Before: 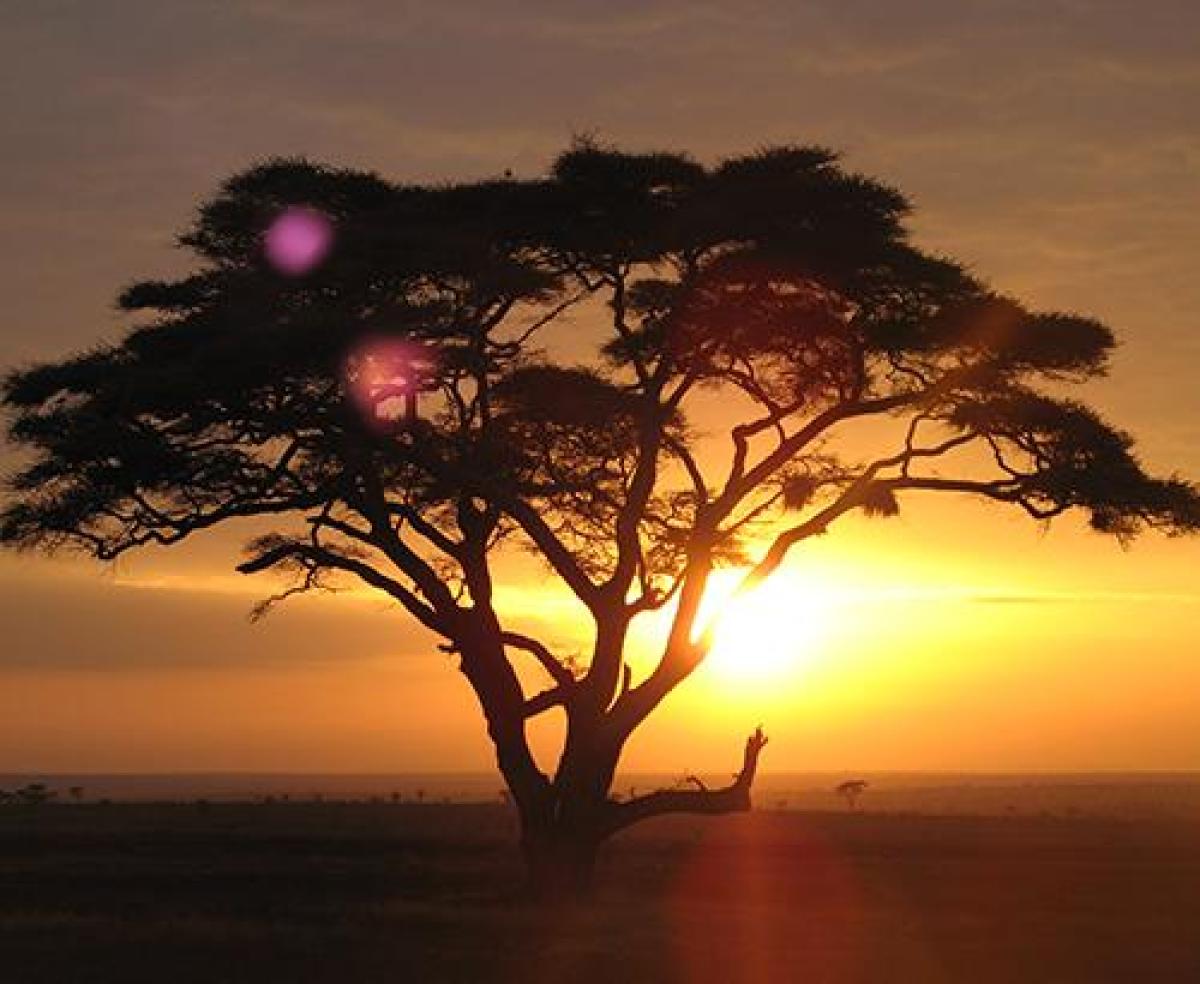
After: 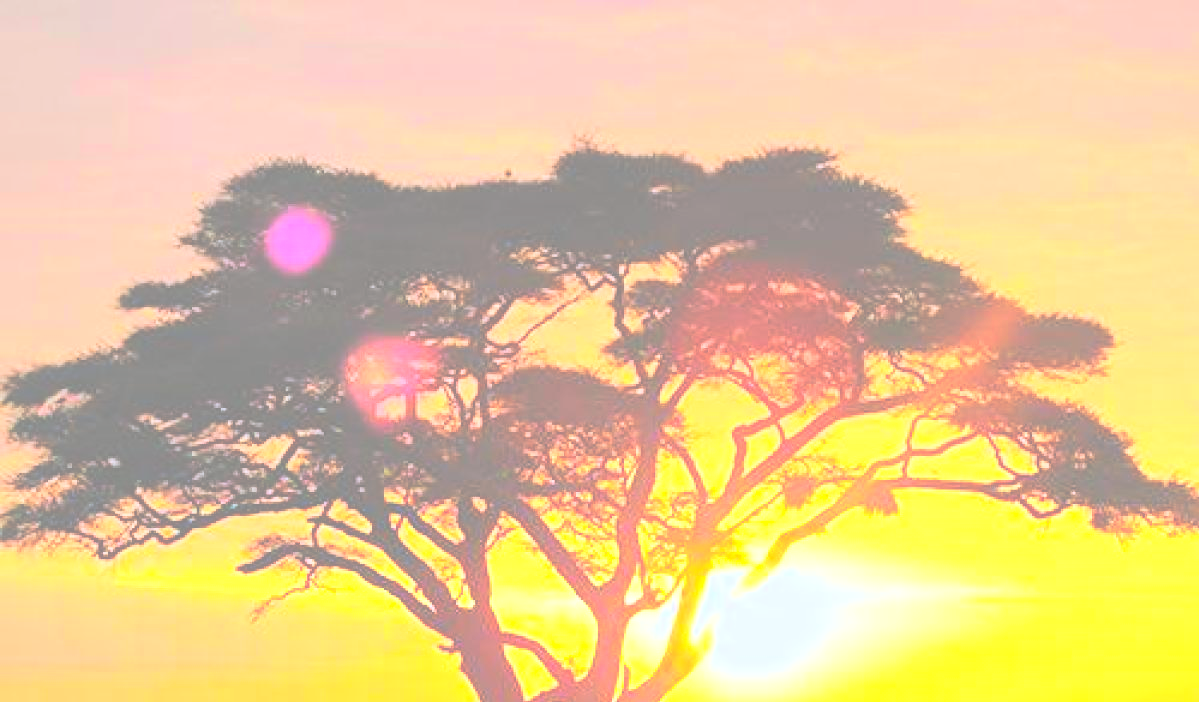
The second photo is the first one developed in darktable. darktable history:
white balance: red 0.954, blue 1.079
crop: bottom 28.576%
velvia: on, module defaults
color balance rgb: perceptual saturation grading › global saturation 30%
exposure: black level correction -0.041, exposure 0.064 EV, compensate highlight preservation false
tone curve: curves: ch0 [(0, 0) (0.417, 0.851) (1, 1)]
